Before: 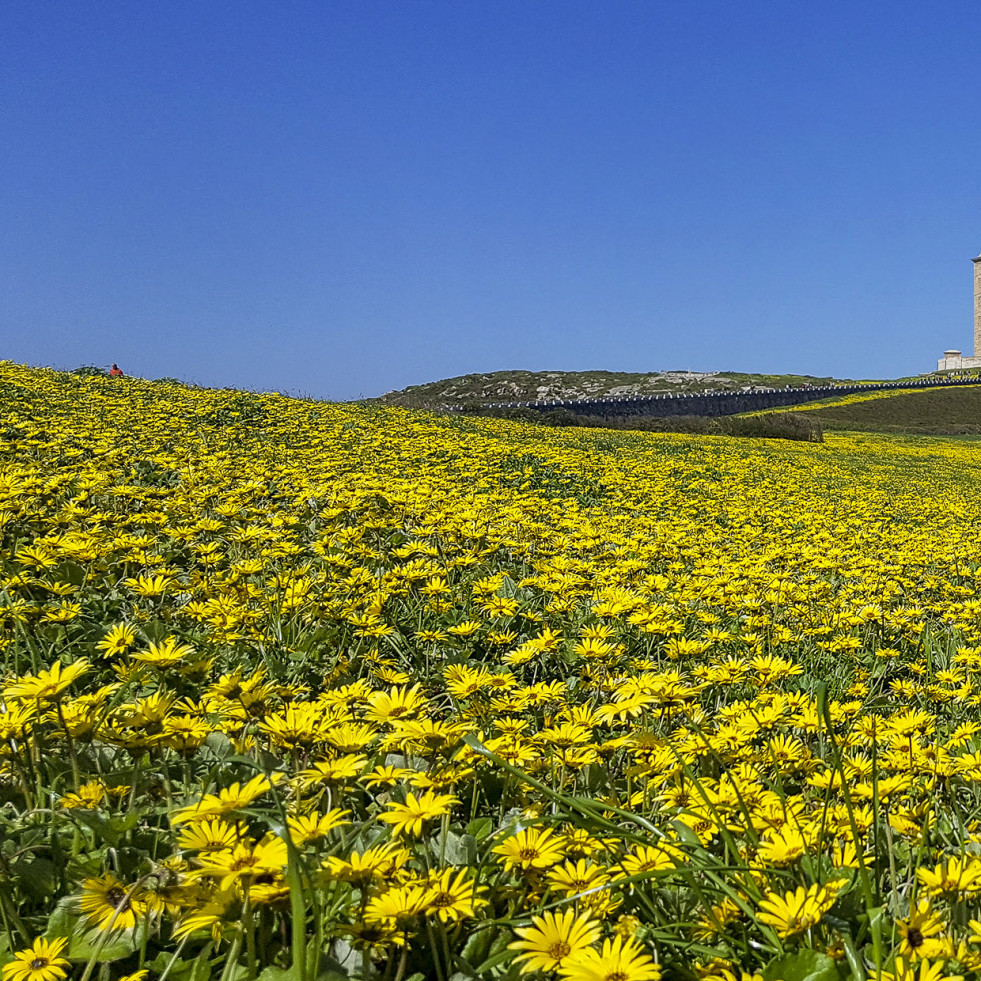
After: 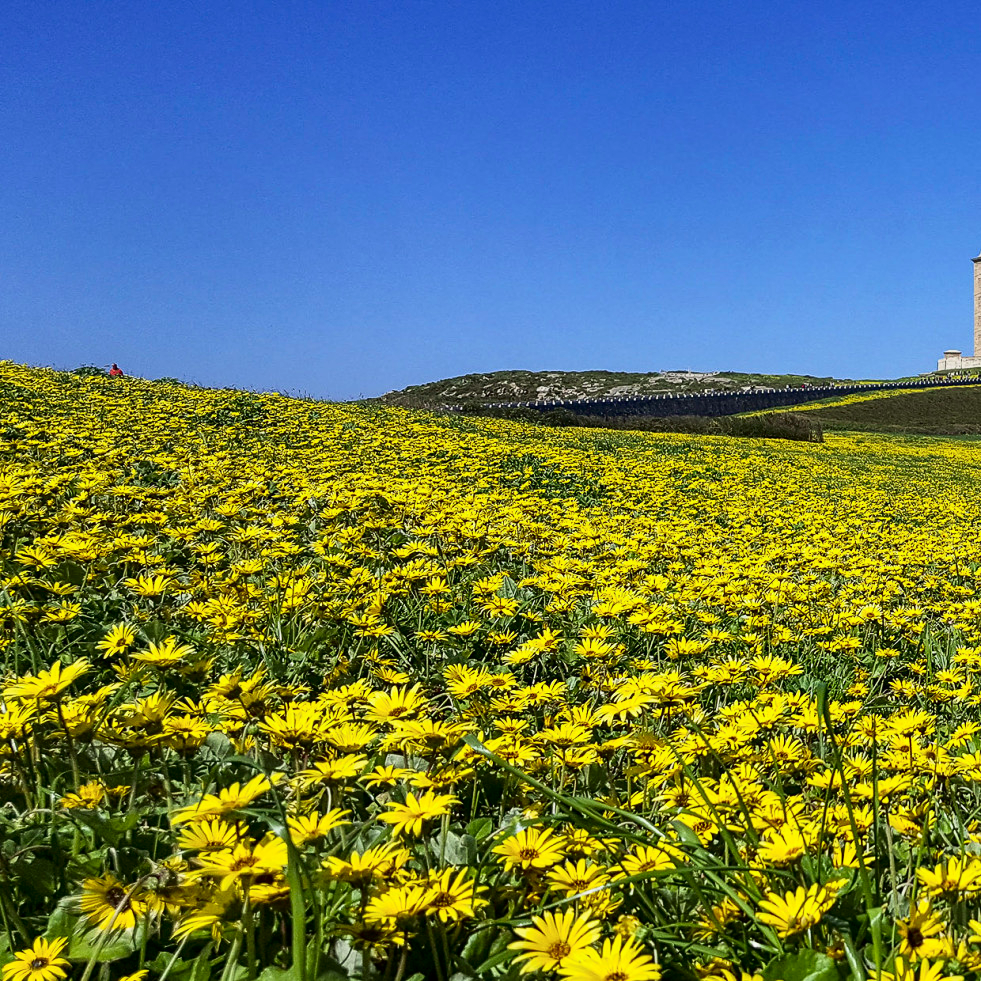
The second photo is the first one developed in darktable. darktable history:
tone curve: curves: ch0 [(0, 0) (0.059, 0.027) (0.178, 0.105) (0.292, 0.233) (0.485, 0.472) (0.837, 0.887) (1, 0.983)]; ch1 [(0, 0) (0.23, 0.166) (0.34, 0.298) (0.371, 0.334) (0.435, 0.413) (0.477, 0.469) (0.499, 0.498) (0.534, 0.551) (0.56, 0.585) (0.754, 0.801) (1, 1)]; ch2 [(0, 0) (0.431, 0.414) (0.498, 0.503) (0.524, 0.531) (0.568, 0.567) (0.6, 0.597) (0.65, 0.651) (0.752, 0.764) (1, 1)], color space Lab, independent channels, preserve colors none
